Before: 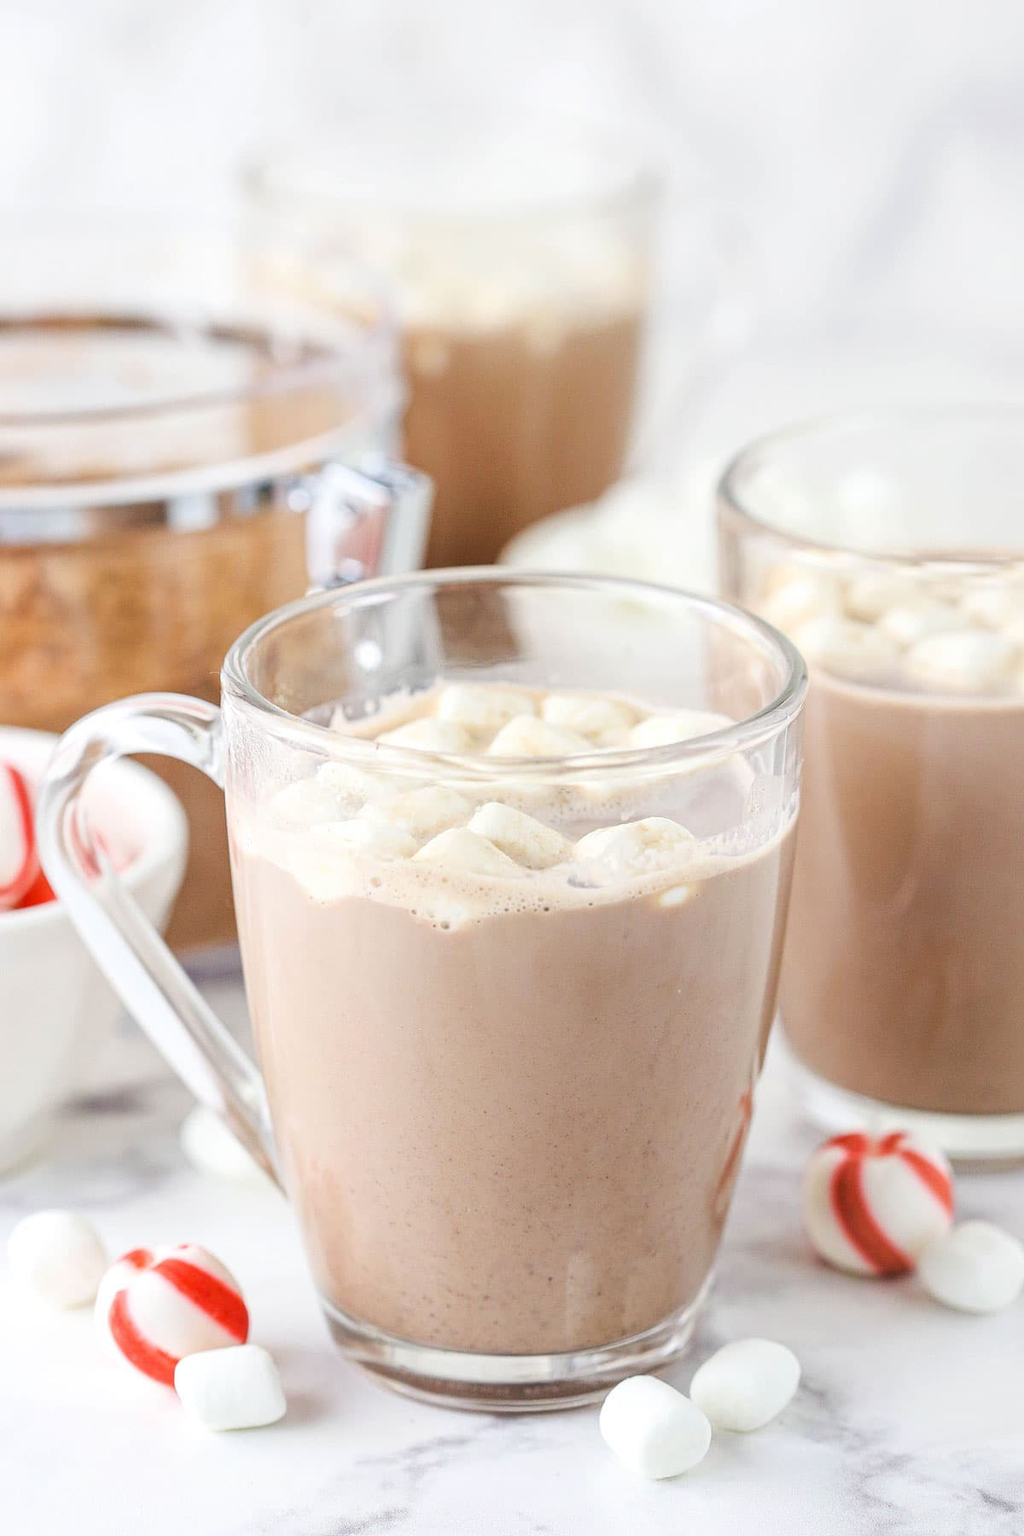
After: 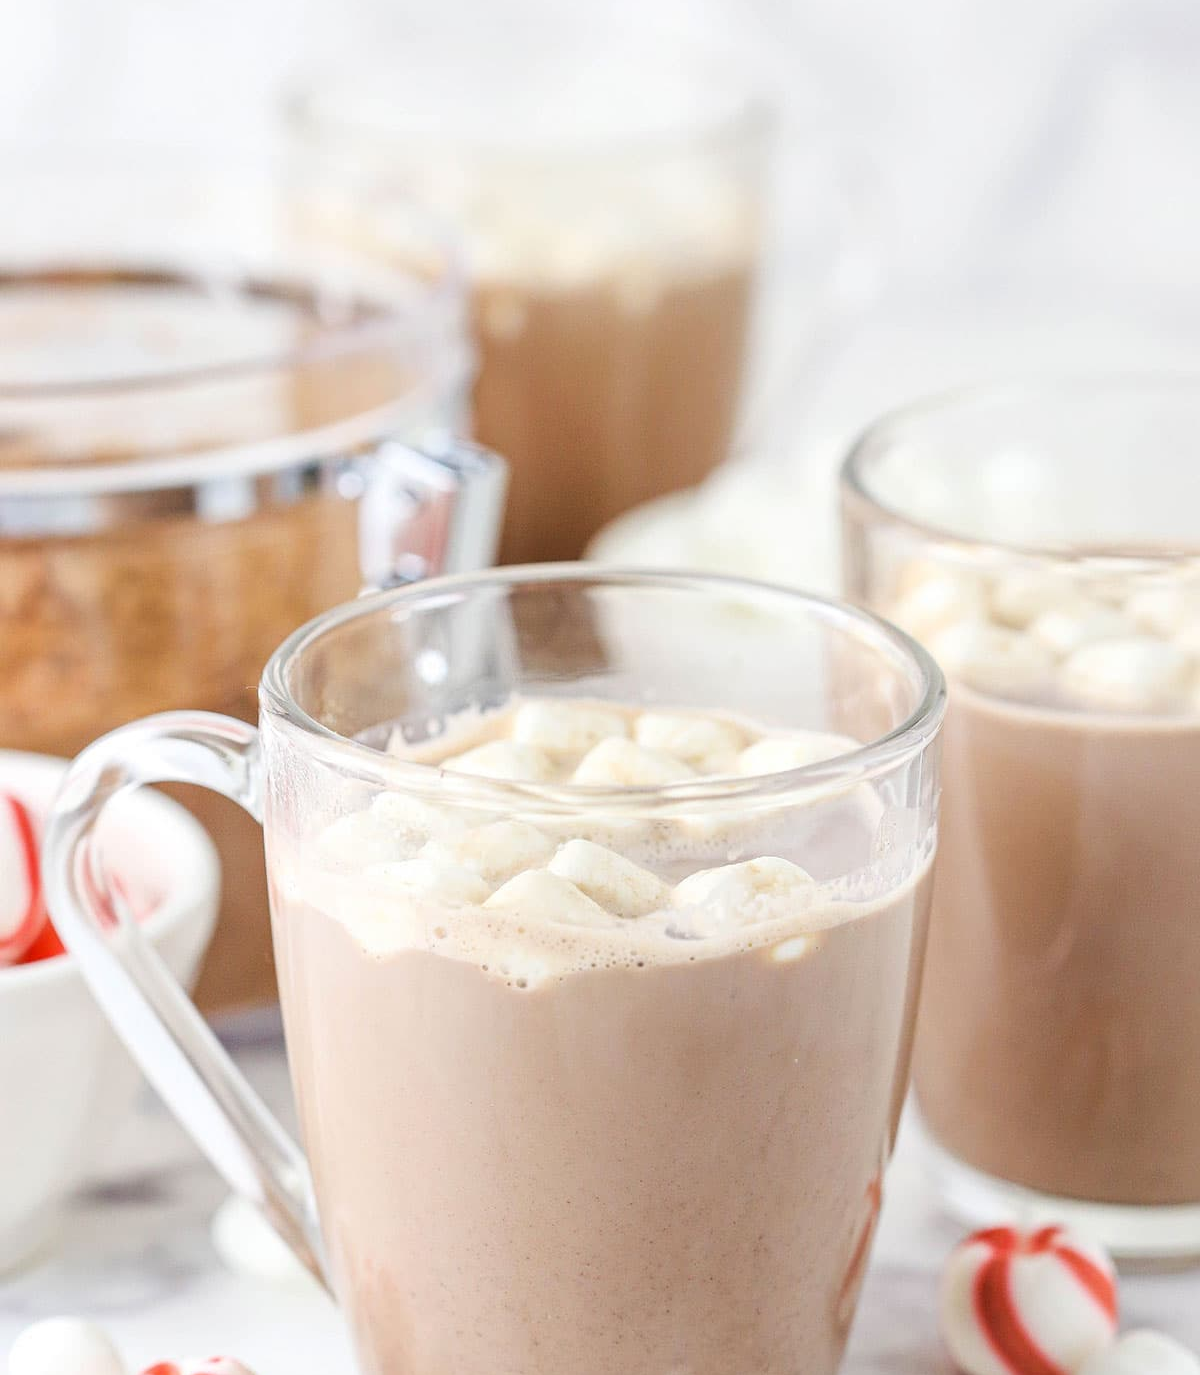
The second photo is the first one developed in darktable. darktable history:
crop: top 5.625%, bottom 17.968%
